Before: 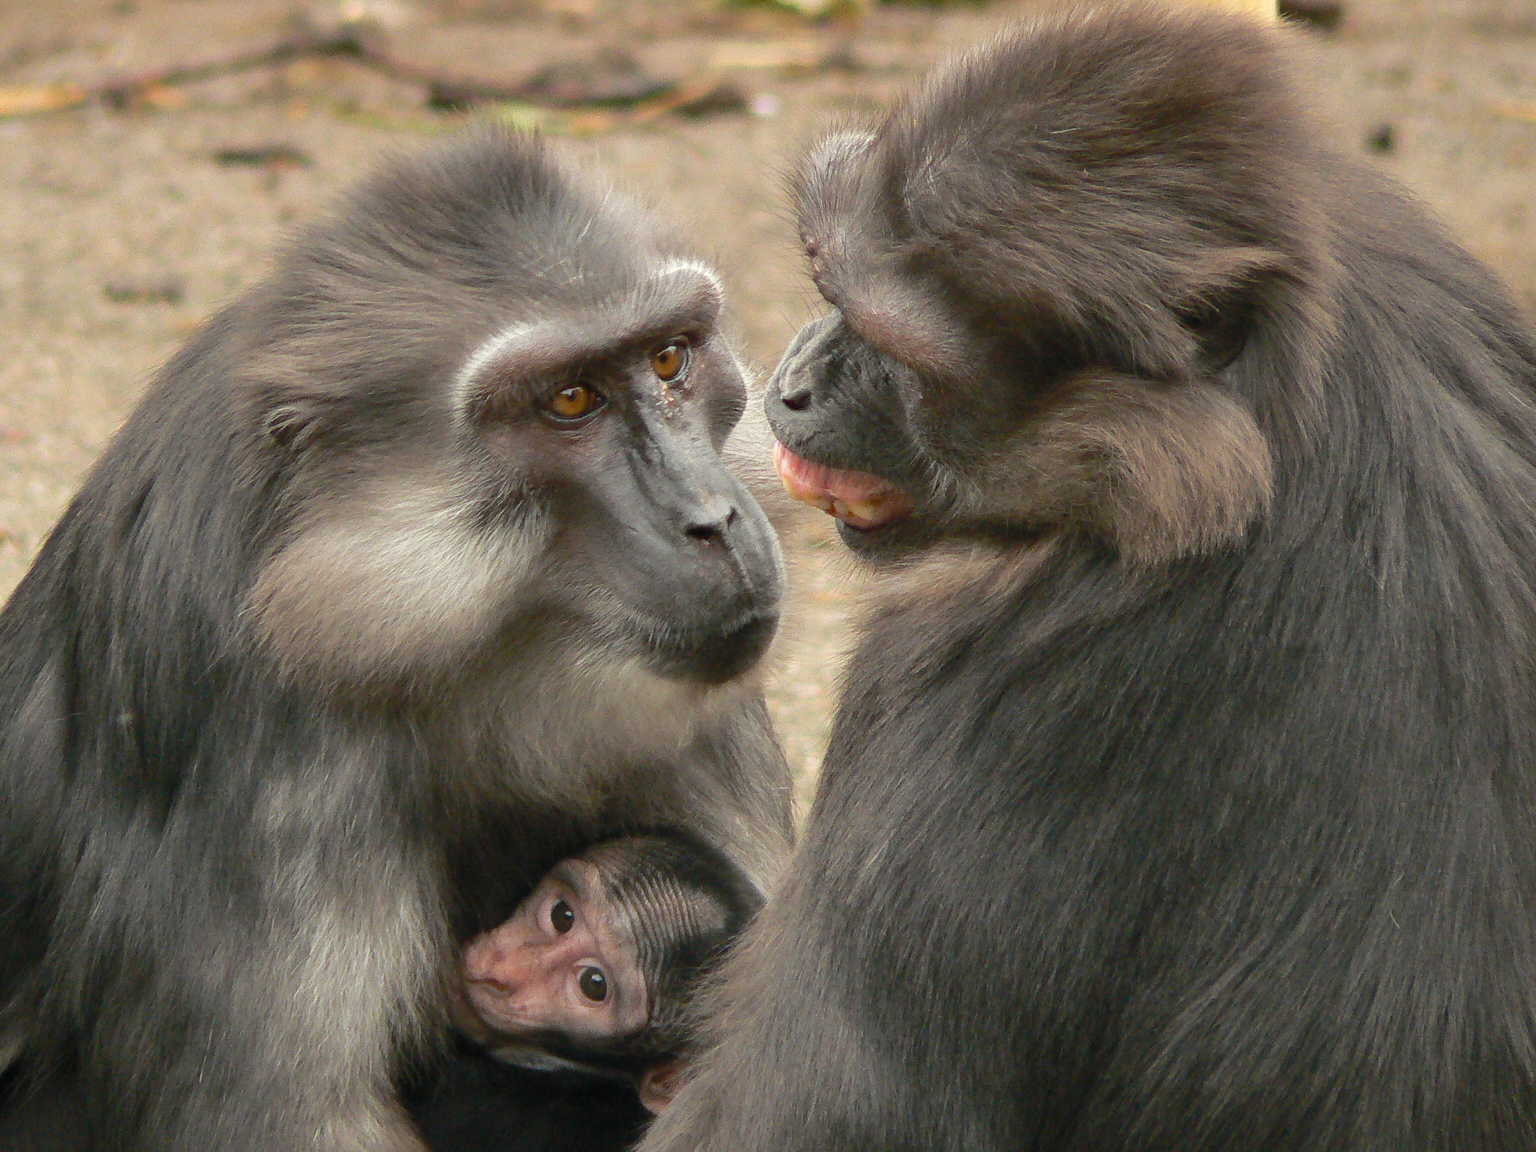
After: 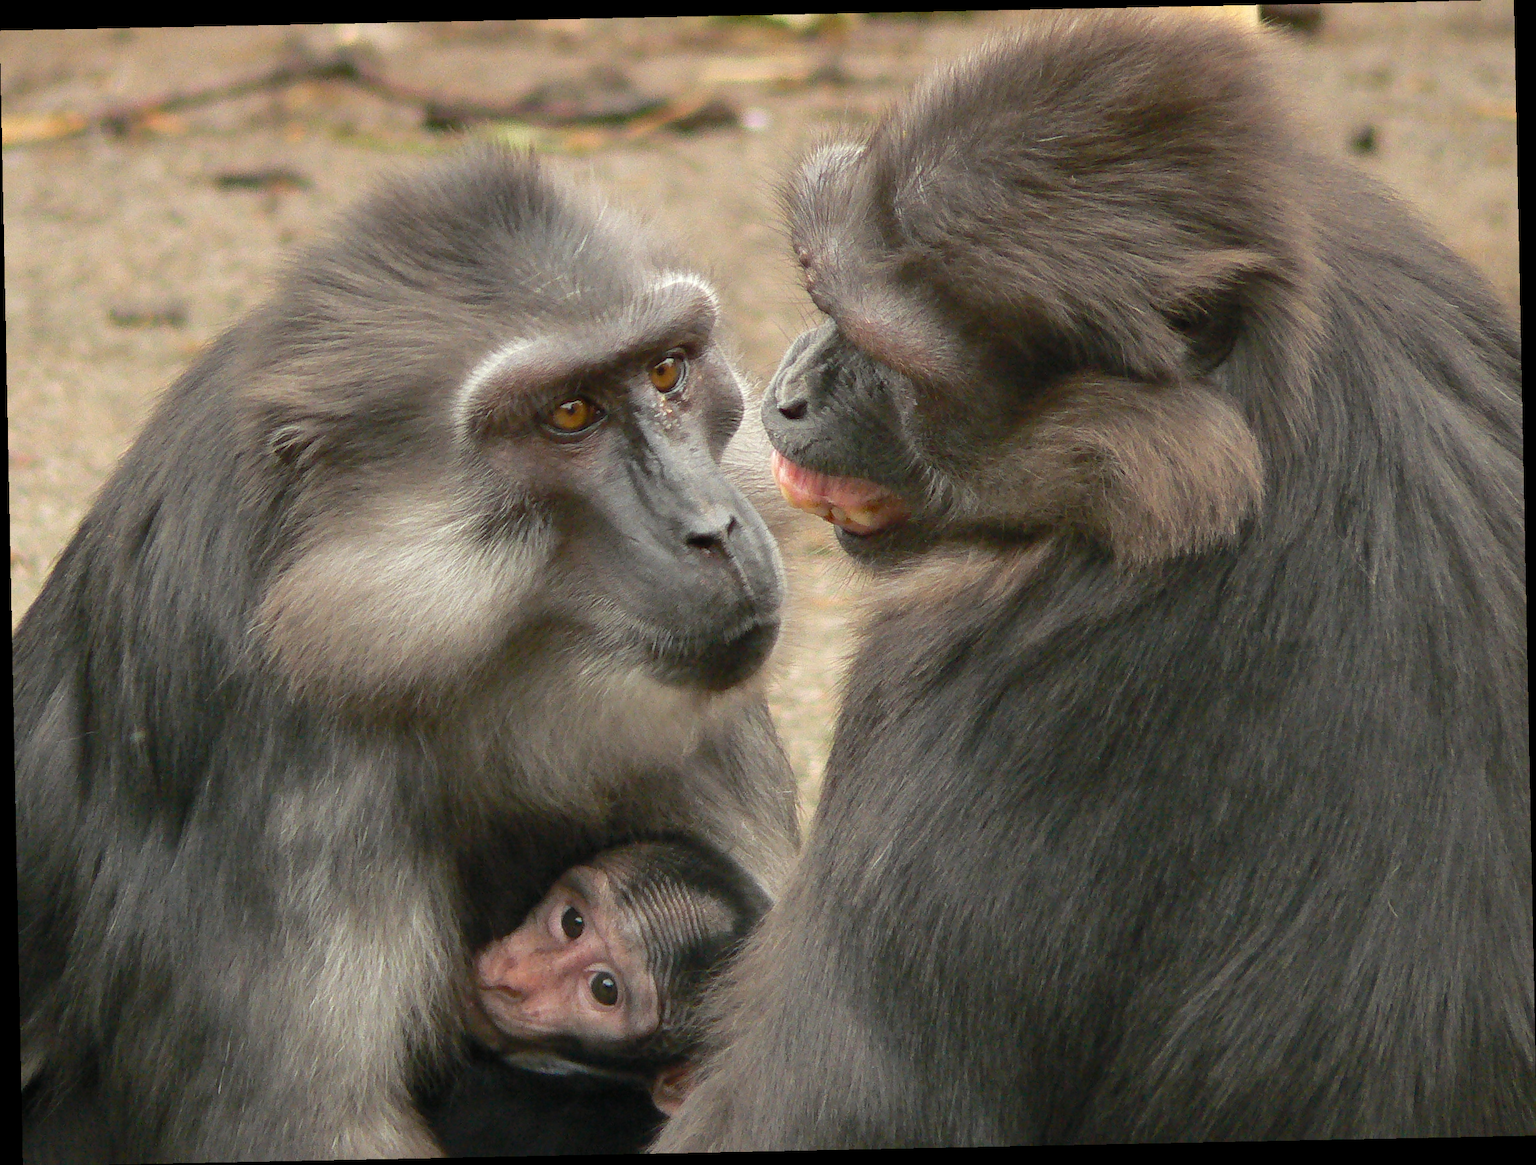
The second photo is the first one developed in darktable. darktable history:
rotate and perspective: rotation -1.17°, automatic cropping off
exposure: compensate highlight preservation false
